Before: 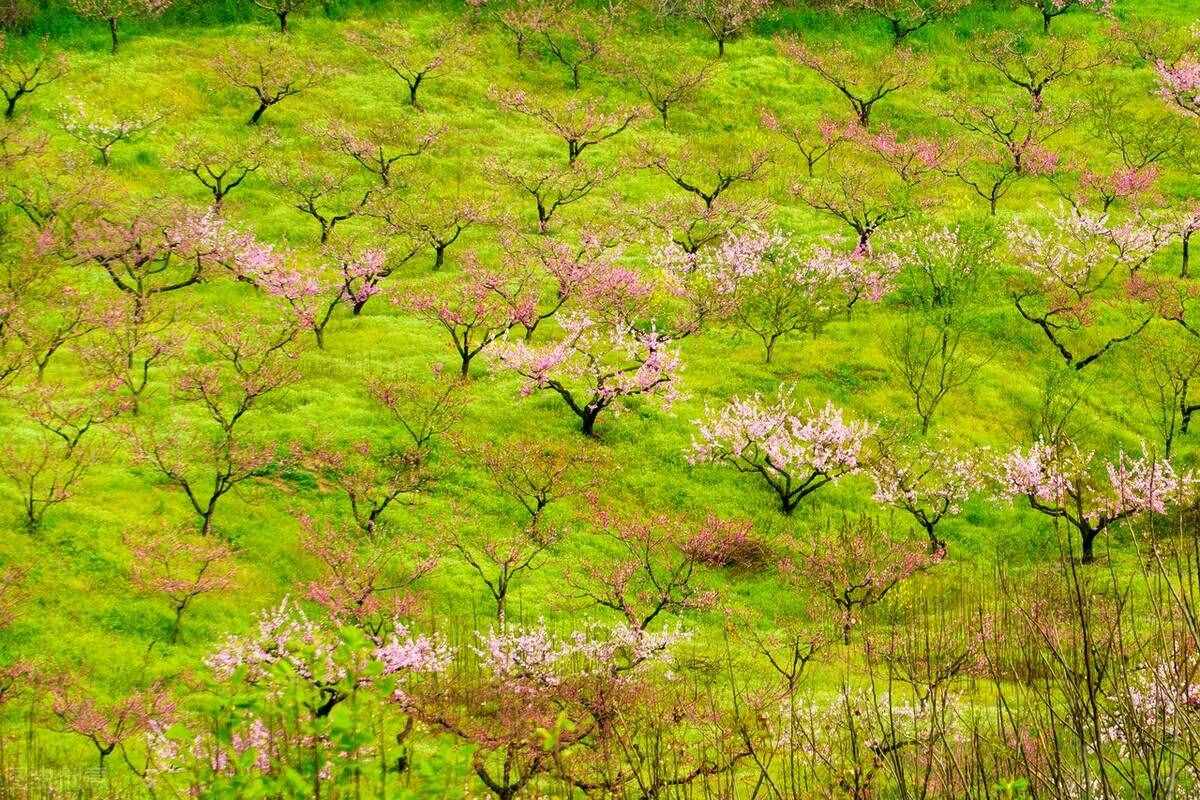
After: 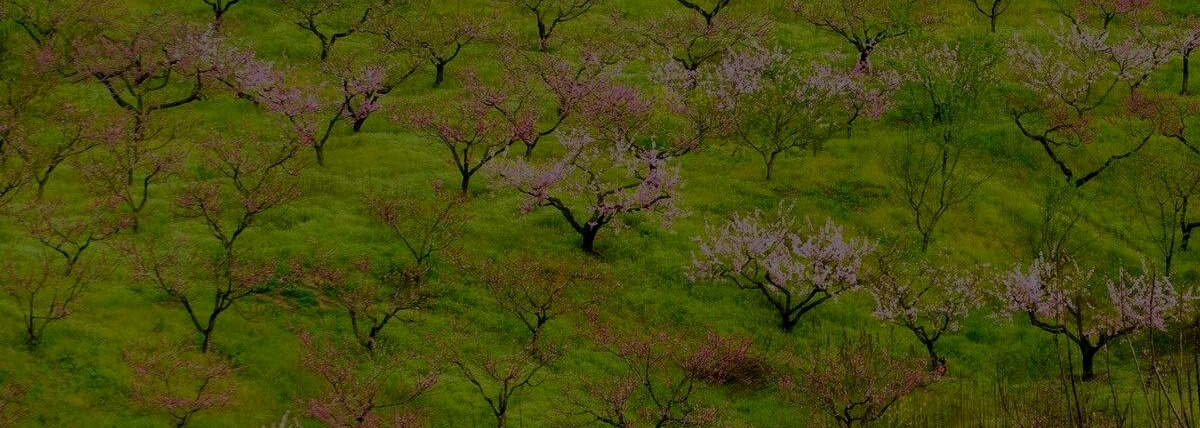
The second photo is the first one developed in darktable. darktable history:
exposure: exposure -2.446 EV, compensate highlight preservation false
crop and rotate: top 23.043%, bottom 23.437%
